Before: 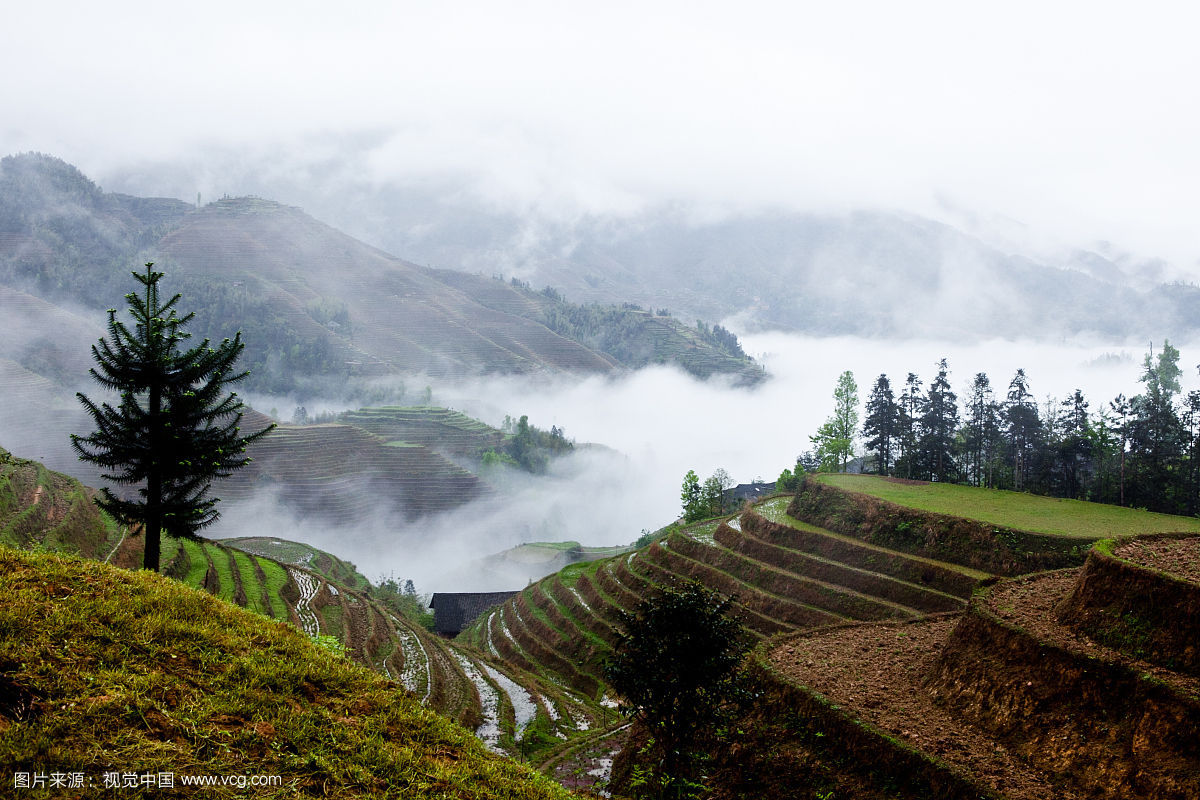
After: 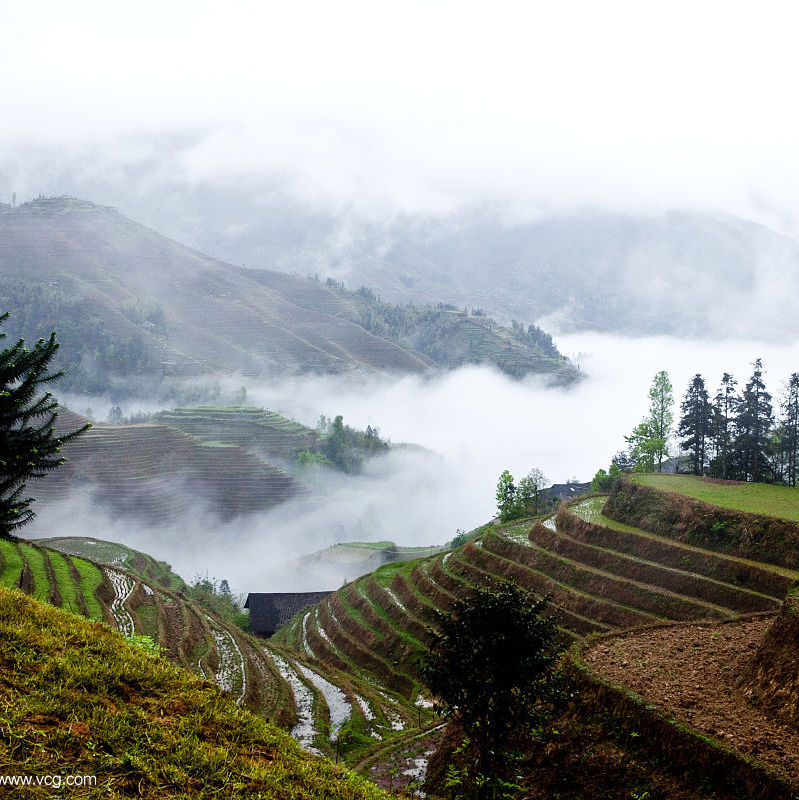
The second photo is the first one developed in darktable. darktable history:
exposure: exposure 0.078 EV, compensate highlight preservation false
crop: left 15.419%, right 17.914%
